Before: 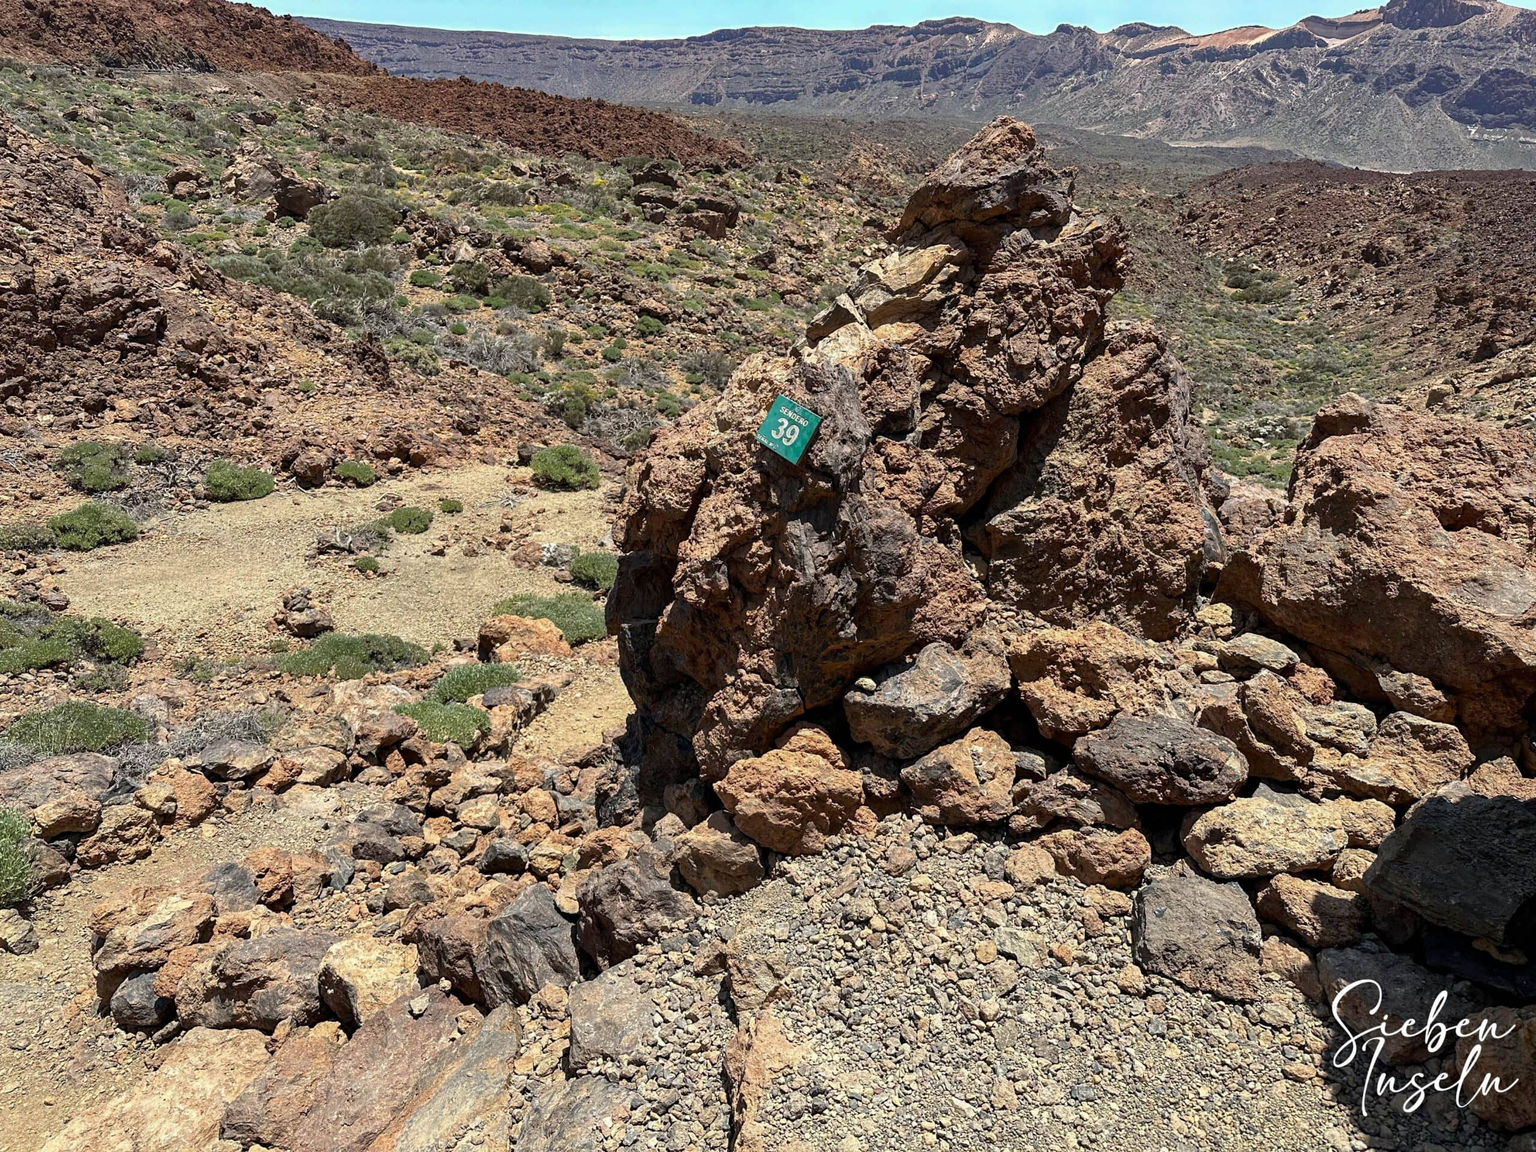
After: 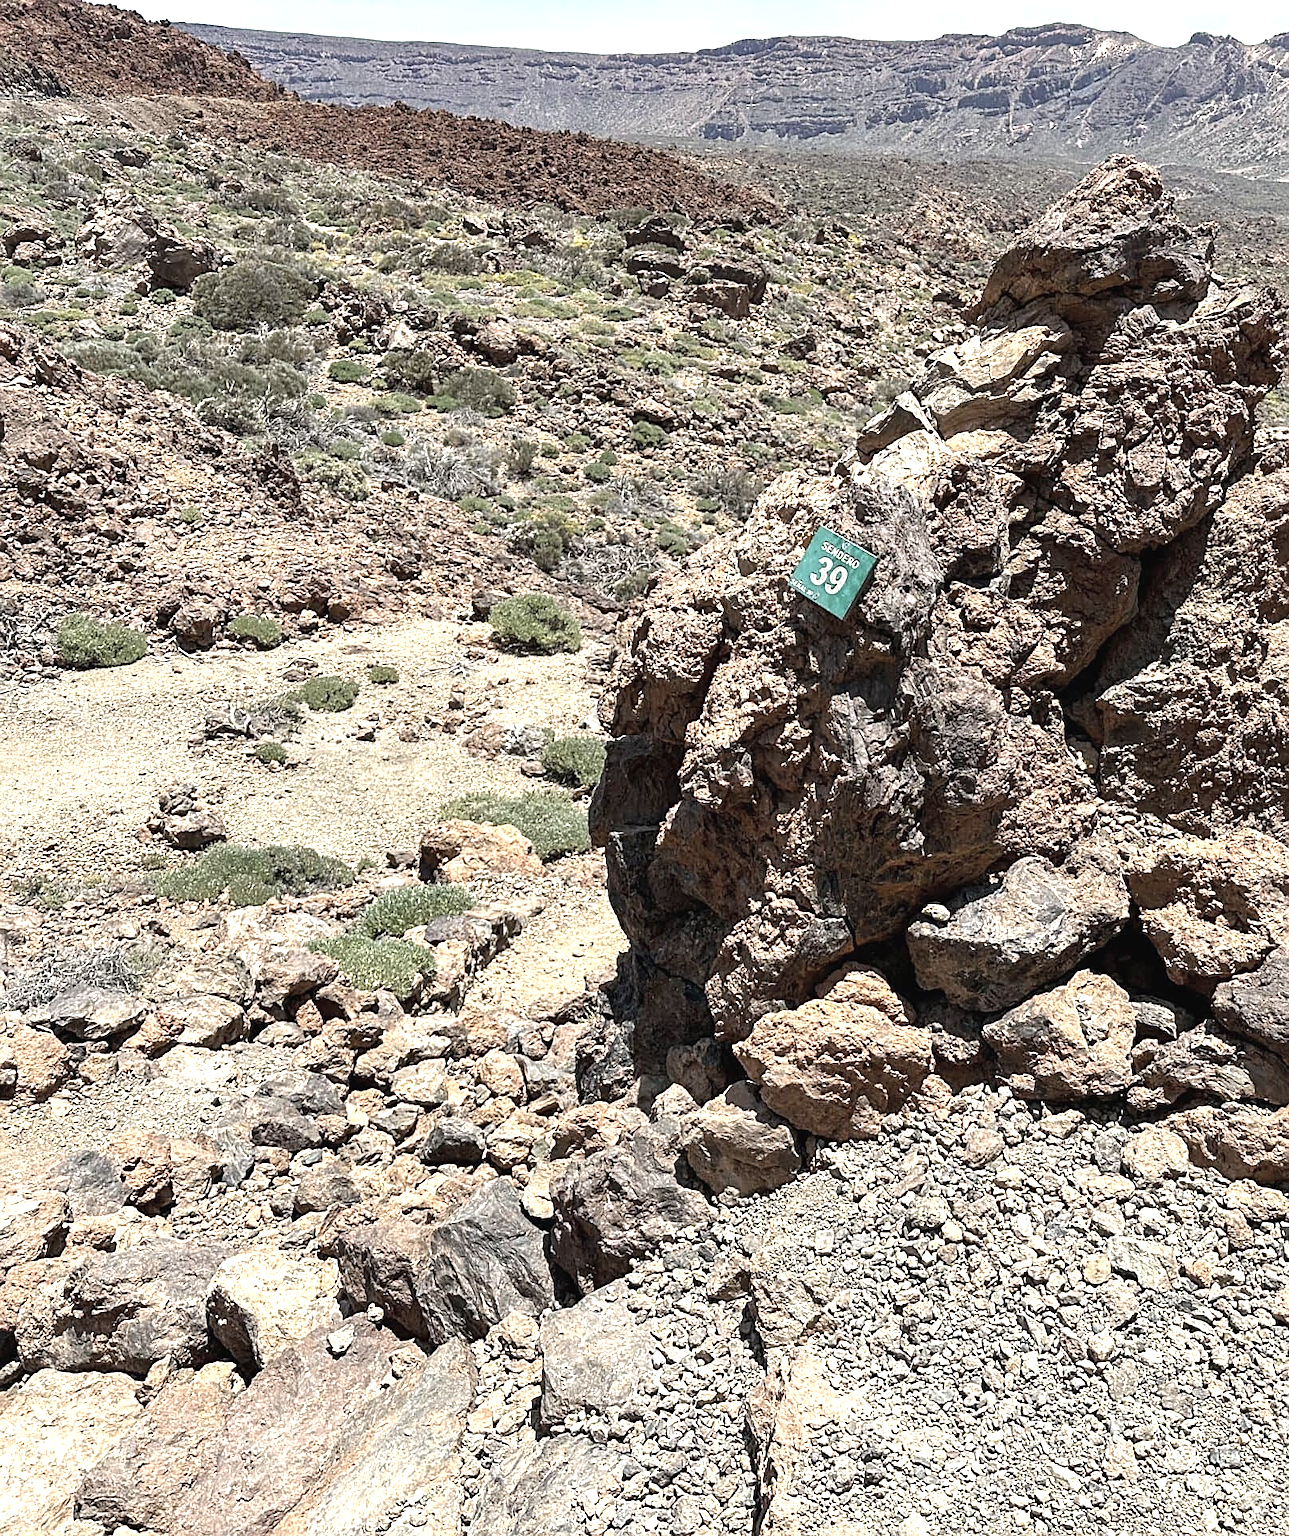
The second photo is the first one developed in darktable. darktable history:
exposure: exposure 0.947 EV, compensate highlight preservation false
contrast brightness saturation: contrast -0.04, saturation -0.396
sharpen: on, module defaults
crop: left 10.67%, right 26.353%
